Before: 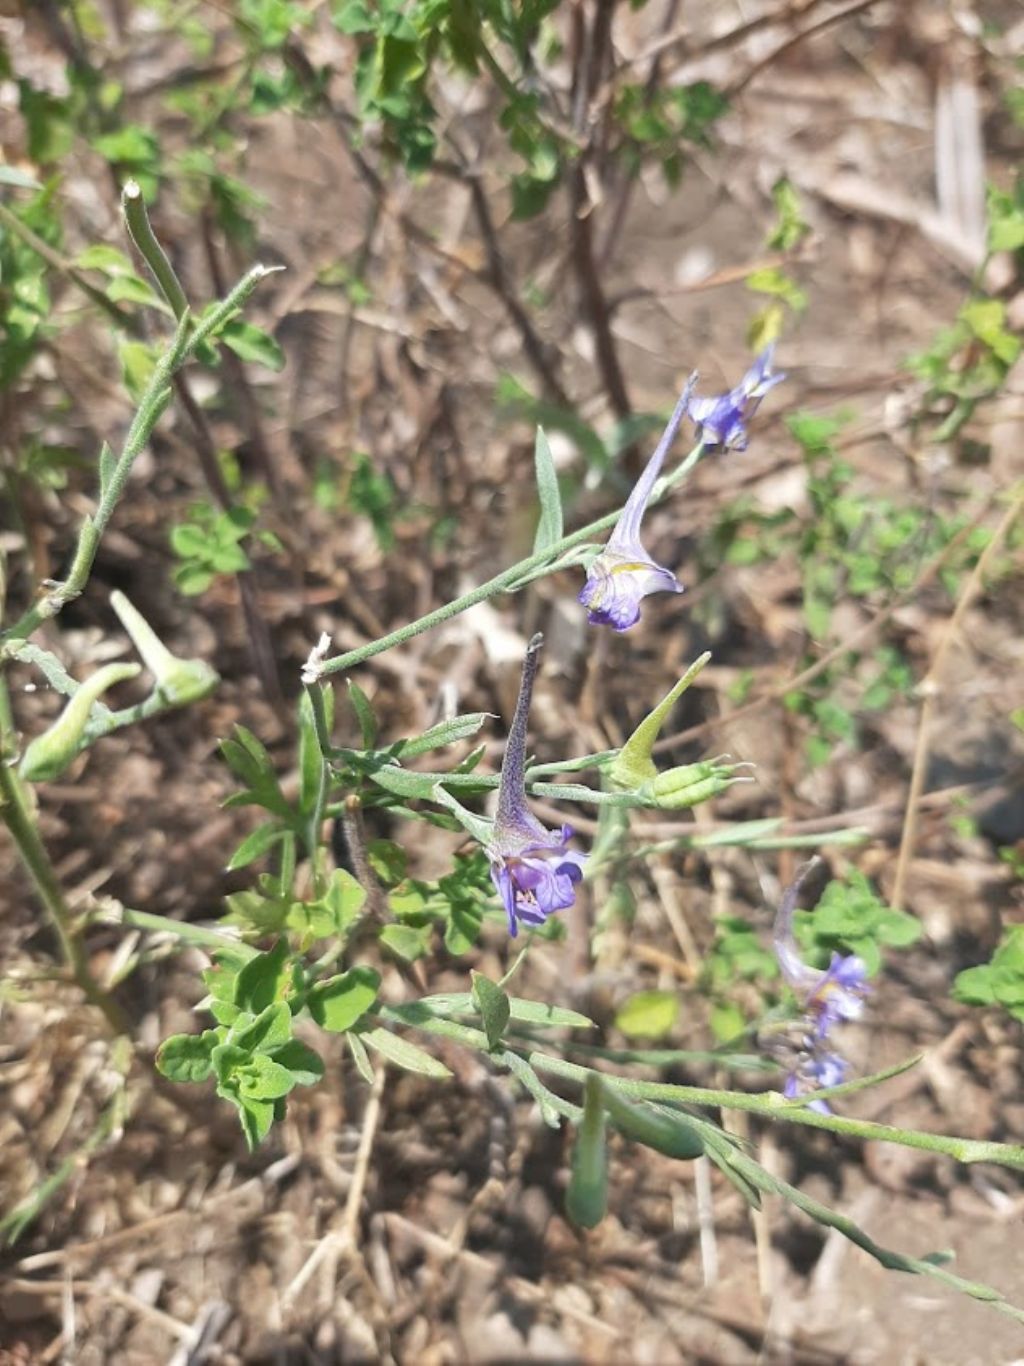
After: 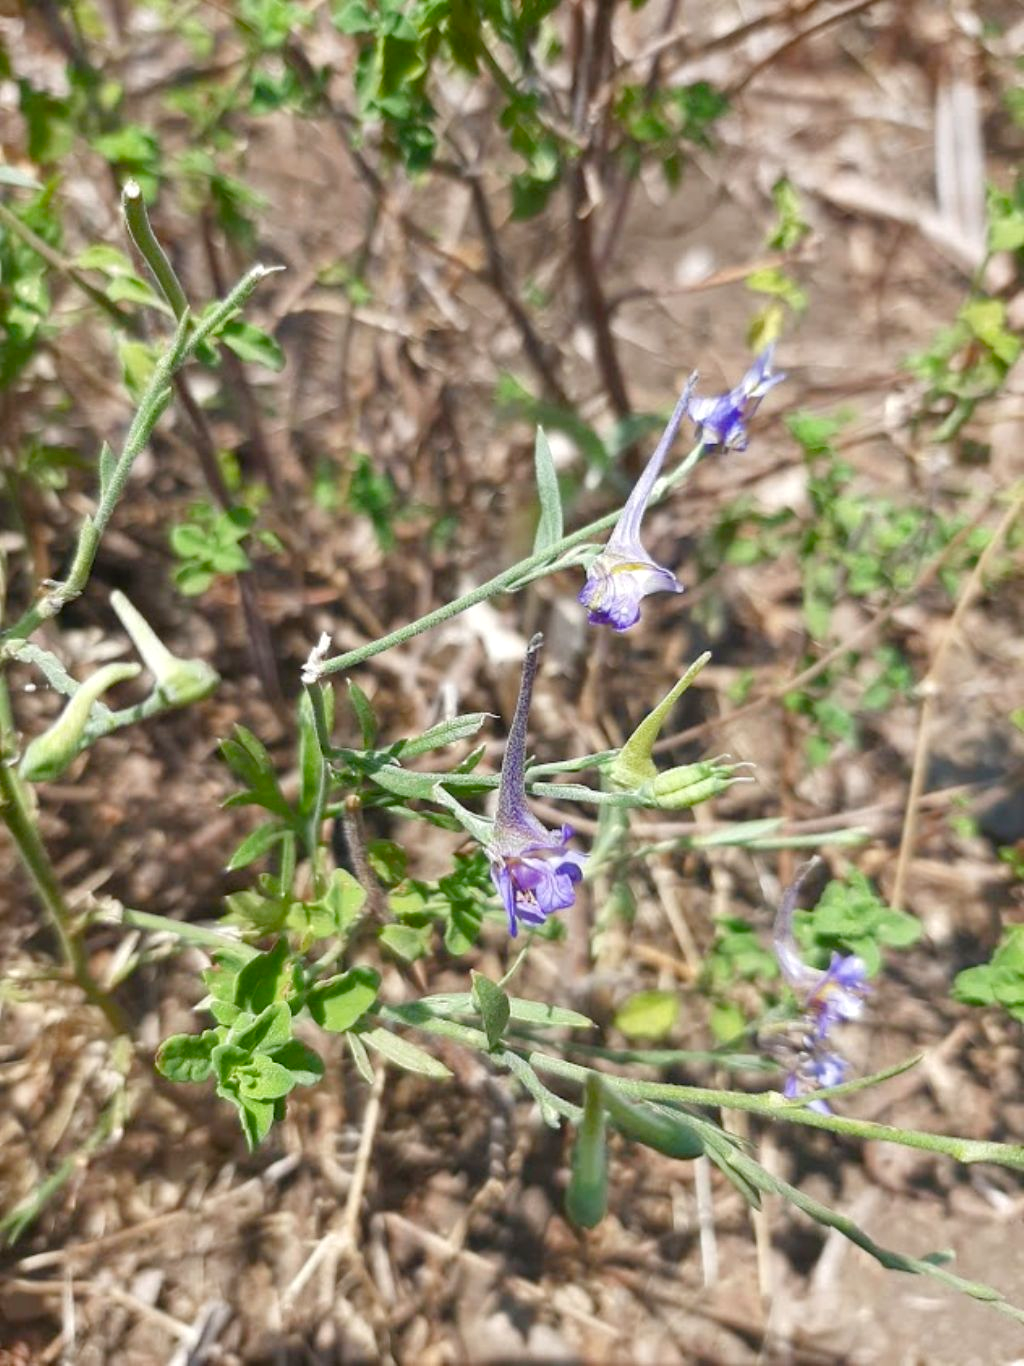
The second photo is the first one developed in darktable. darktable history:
color balance rgb: perceptual saturation grading › global saturation 19.999%, perceptual saturation grading › highlights -25.404%, perceptual saturation grading › shadows 49.968%
local contrast: highlights 100%, shadows 100%, detail 120%, midtone range 0.2
